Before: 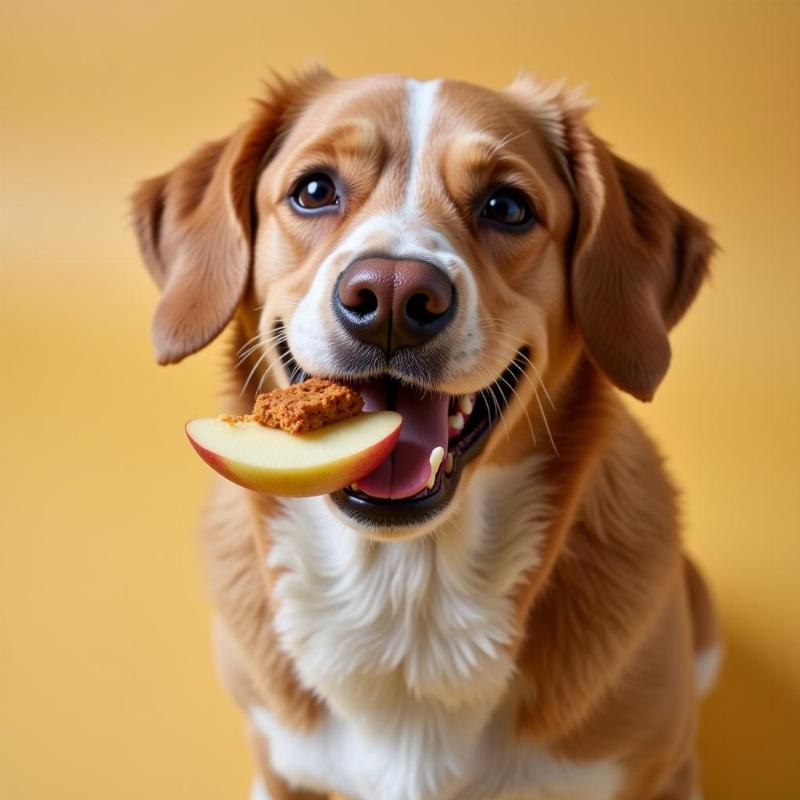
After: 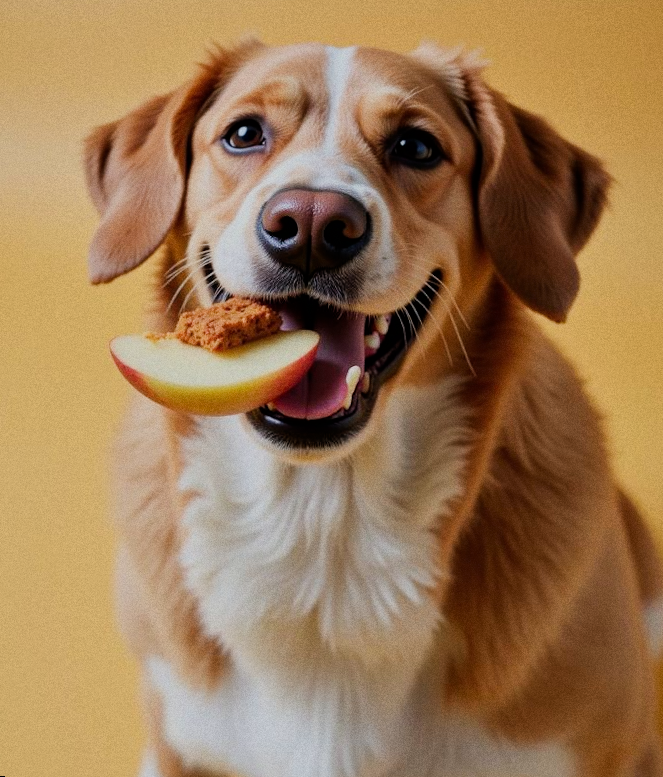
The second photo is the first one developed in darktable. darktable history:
filmic rgb: black relative exposure -7.32 EV, white relative exposure 5.09 EV, hardness 3.2
rotate and perspective: rotation 0.72°, lens shift (vertical) -0.352, lens shift (horizontal) -0.051, crop left 0.152, crop right 0.859, crop top 0.019, crop bottom 0.964
grain: coarseness 0.47 ISO
